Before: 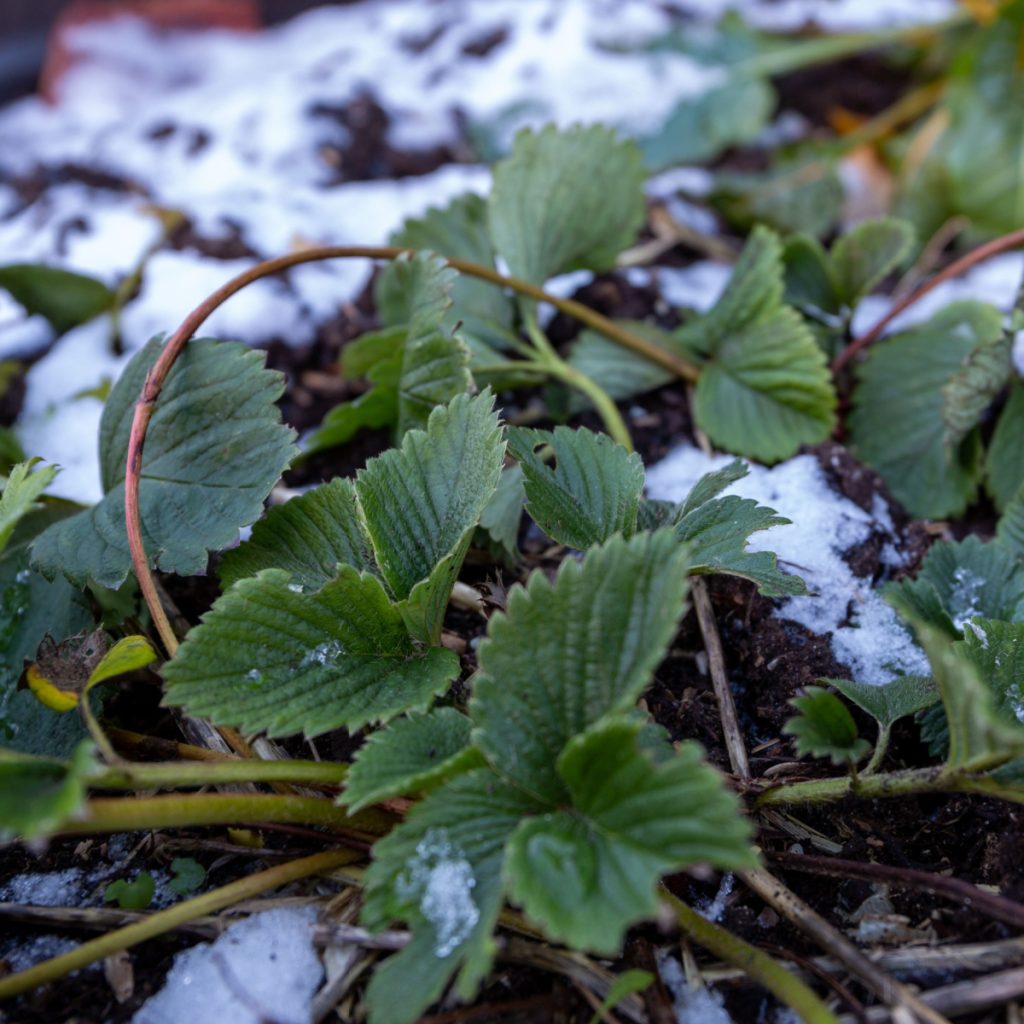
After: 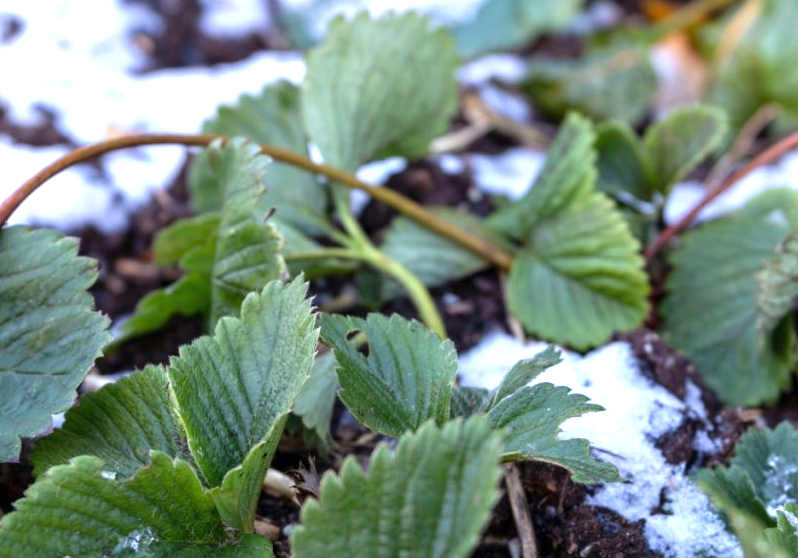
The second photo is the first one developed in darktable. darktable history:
crop: left 18.281%, top 11.107%, right 2.459%, bottom 33.566%
exposure: black level correction 0, exposure 0.892 EV, compensate highlight preservation false
